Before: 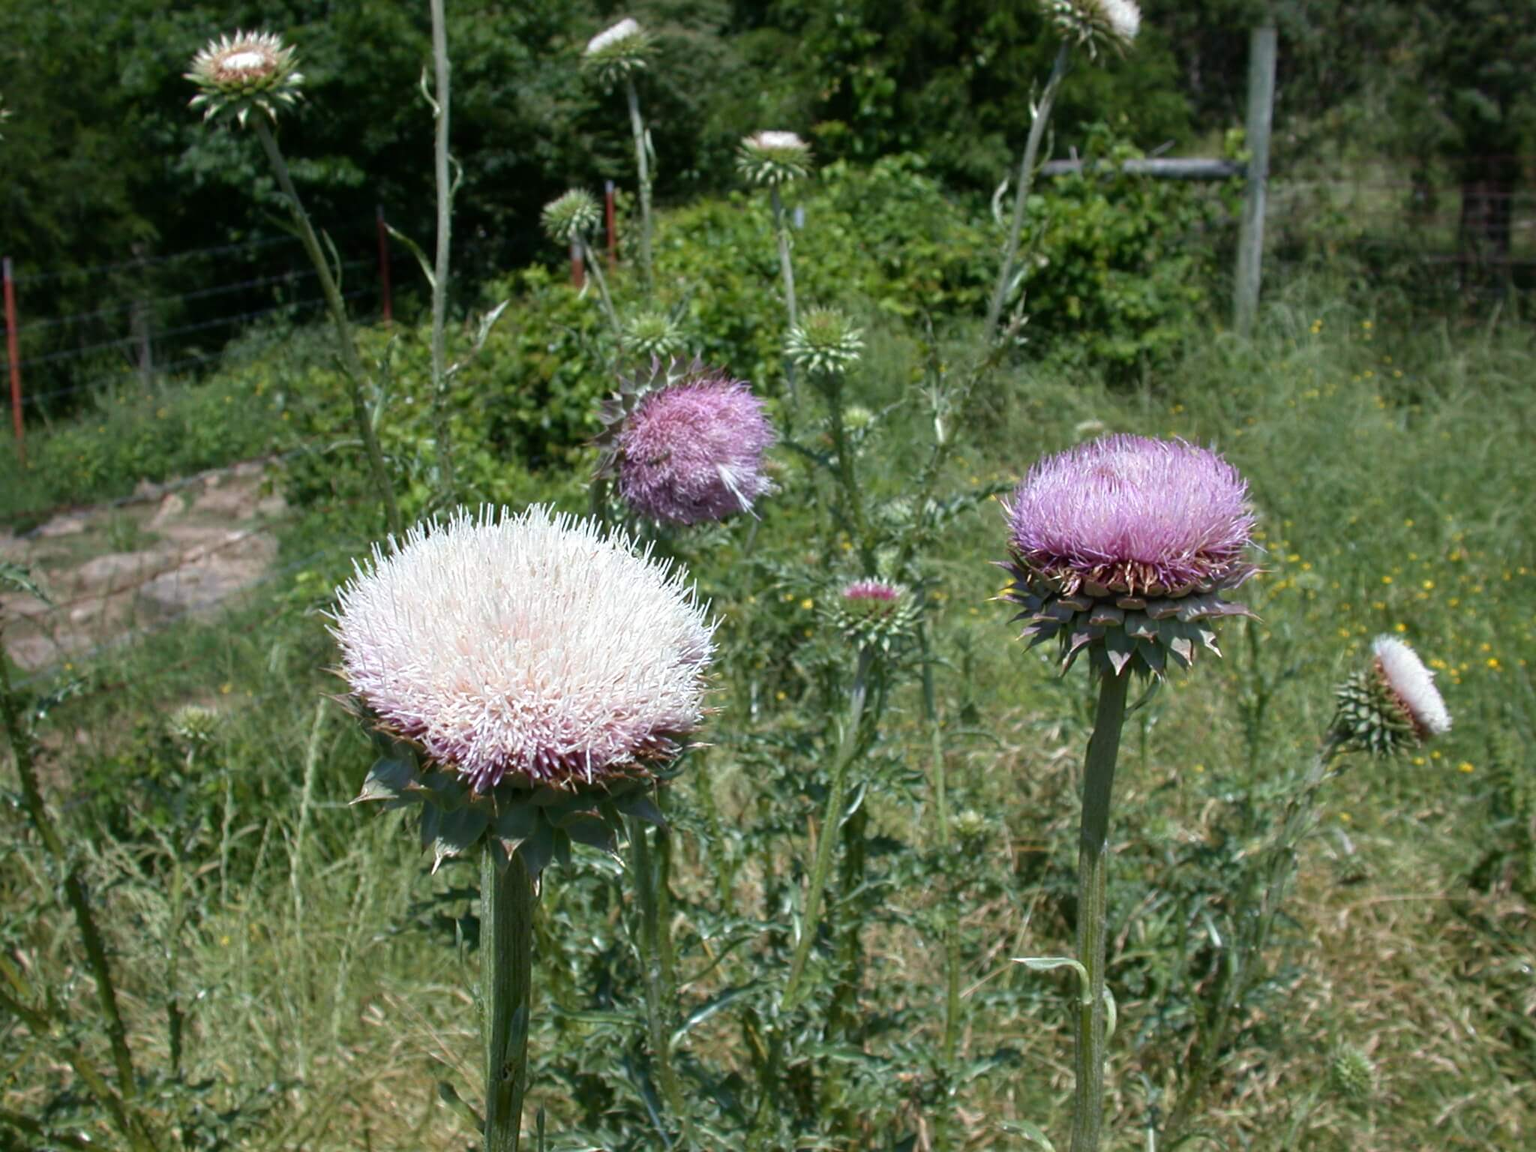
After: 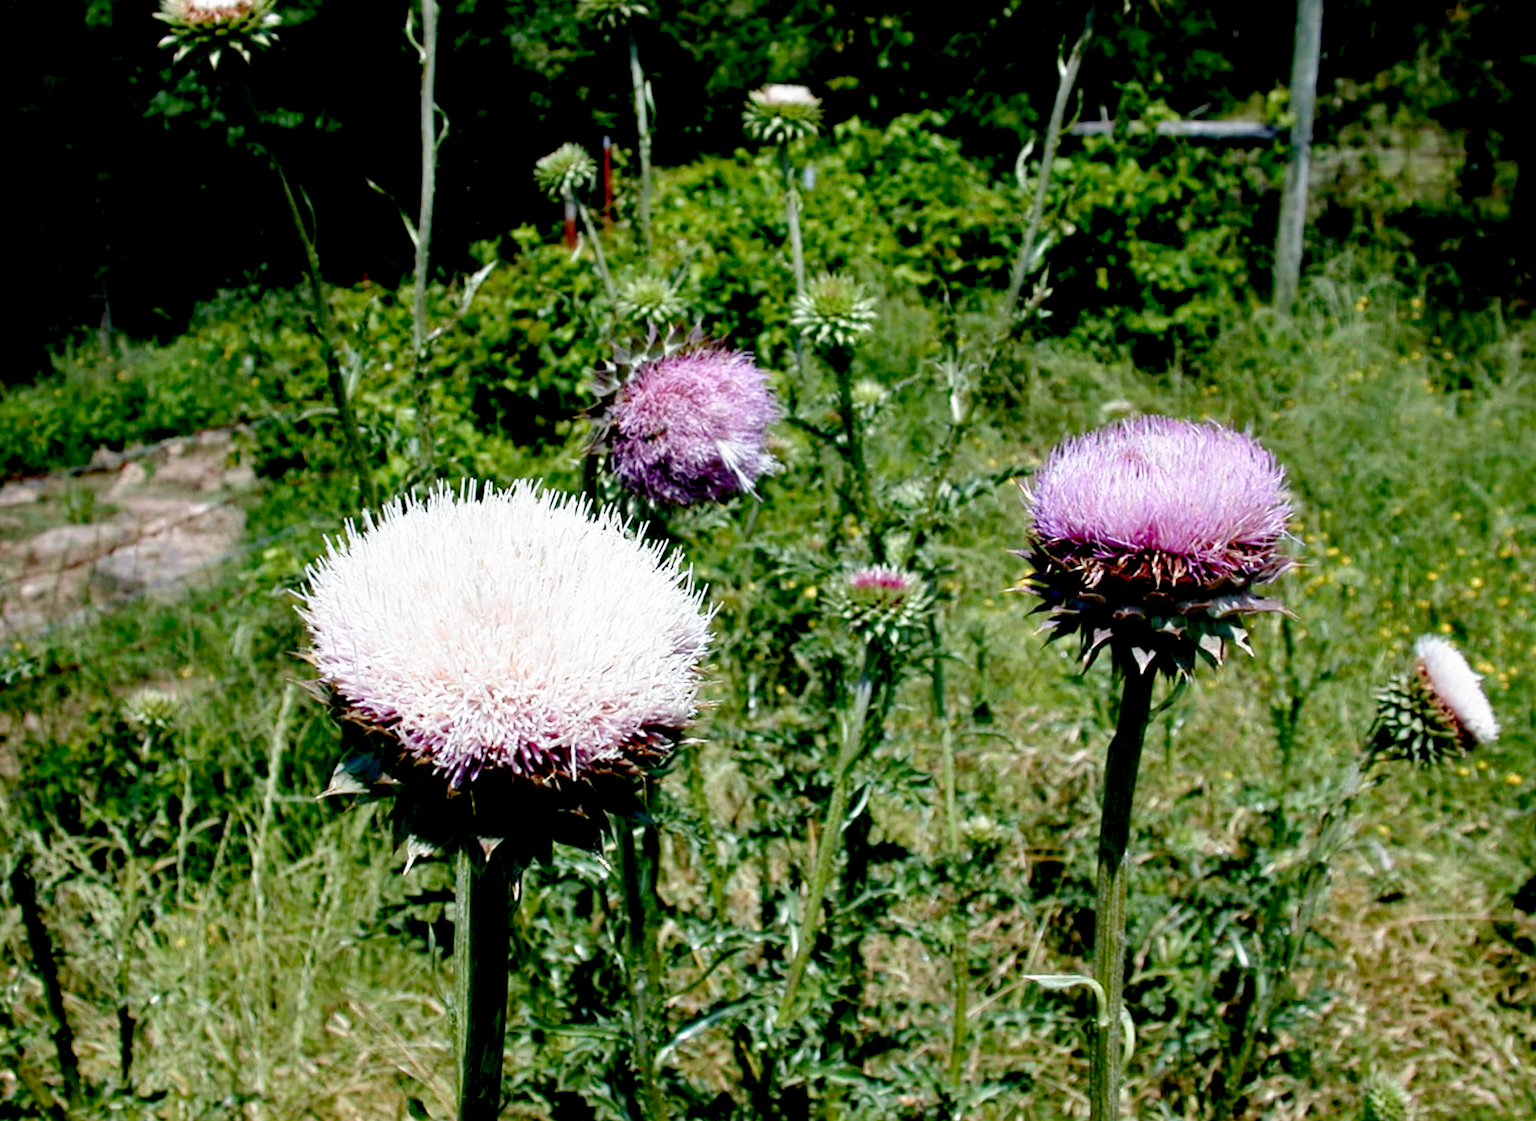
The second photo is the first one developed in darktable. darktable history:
exposure: black level correction 0.04, exposure 0.5 EV, compensate highlight preservation false
color balance rgb: perceptual saturation grading › global saturation -27.94%, hue shift -2.27°, contrast -21.26%
filmic rgb: black relative exposure -5.5 EV, white relative exposure 2.5 EV, threshold 3 EV, target black luminance 0%, hardness 4.51, latitude 67.35%, contrast 1.453, shadows ↔ highlights balance -3.52%, preserve chrominance no, color science v4 (2020), contrast in shadows soft, enable highlight reconstruction true
crop and rotate: angle -2.38°
rotate and perspective: rotation -1.42°, crop left 0.016, crop right 0.984, crop top 0.035, crop bottom 0.965
